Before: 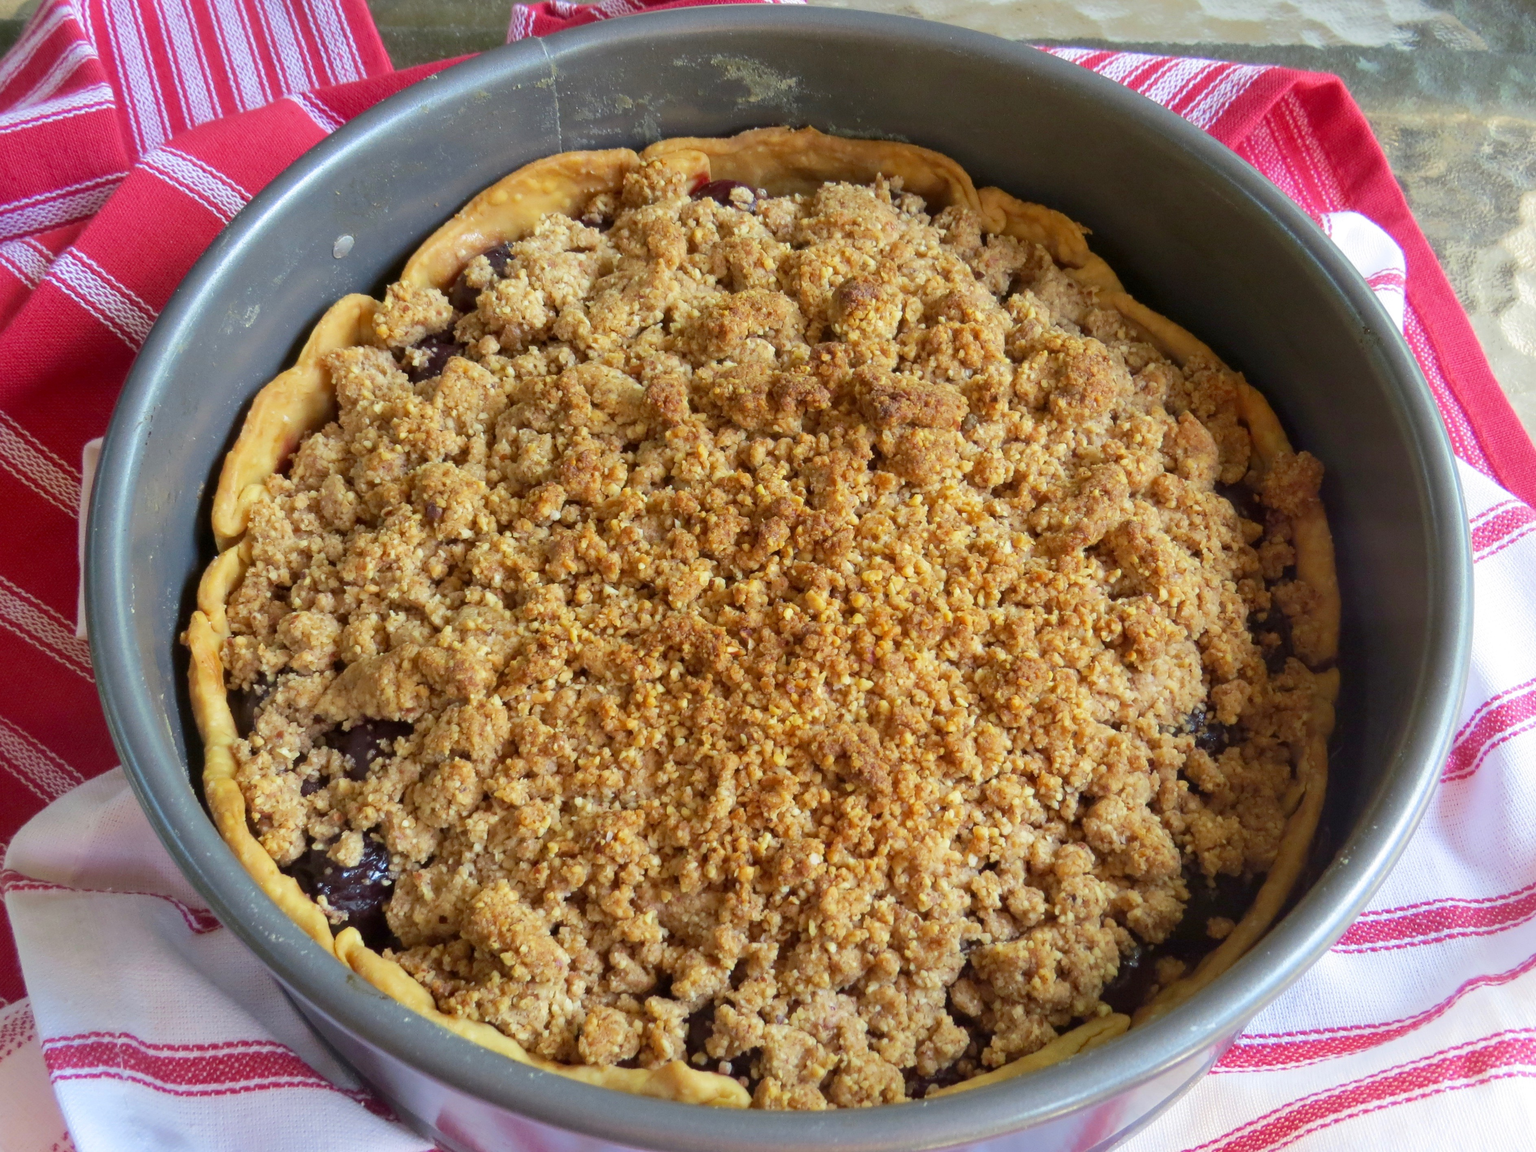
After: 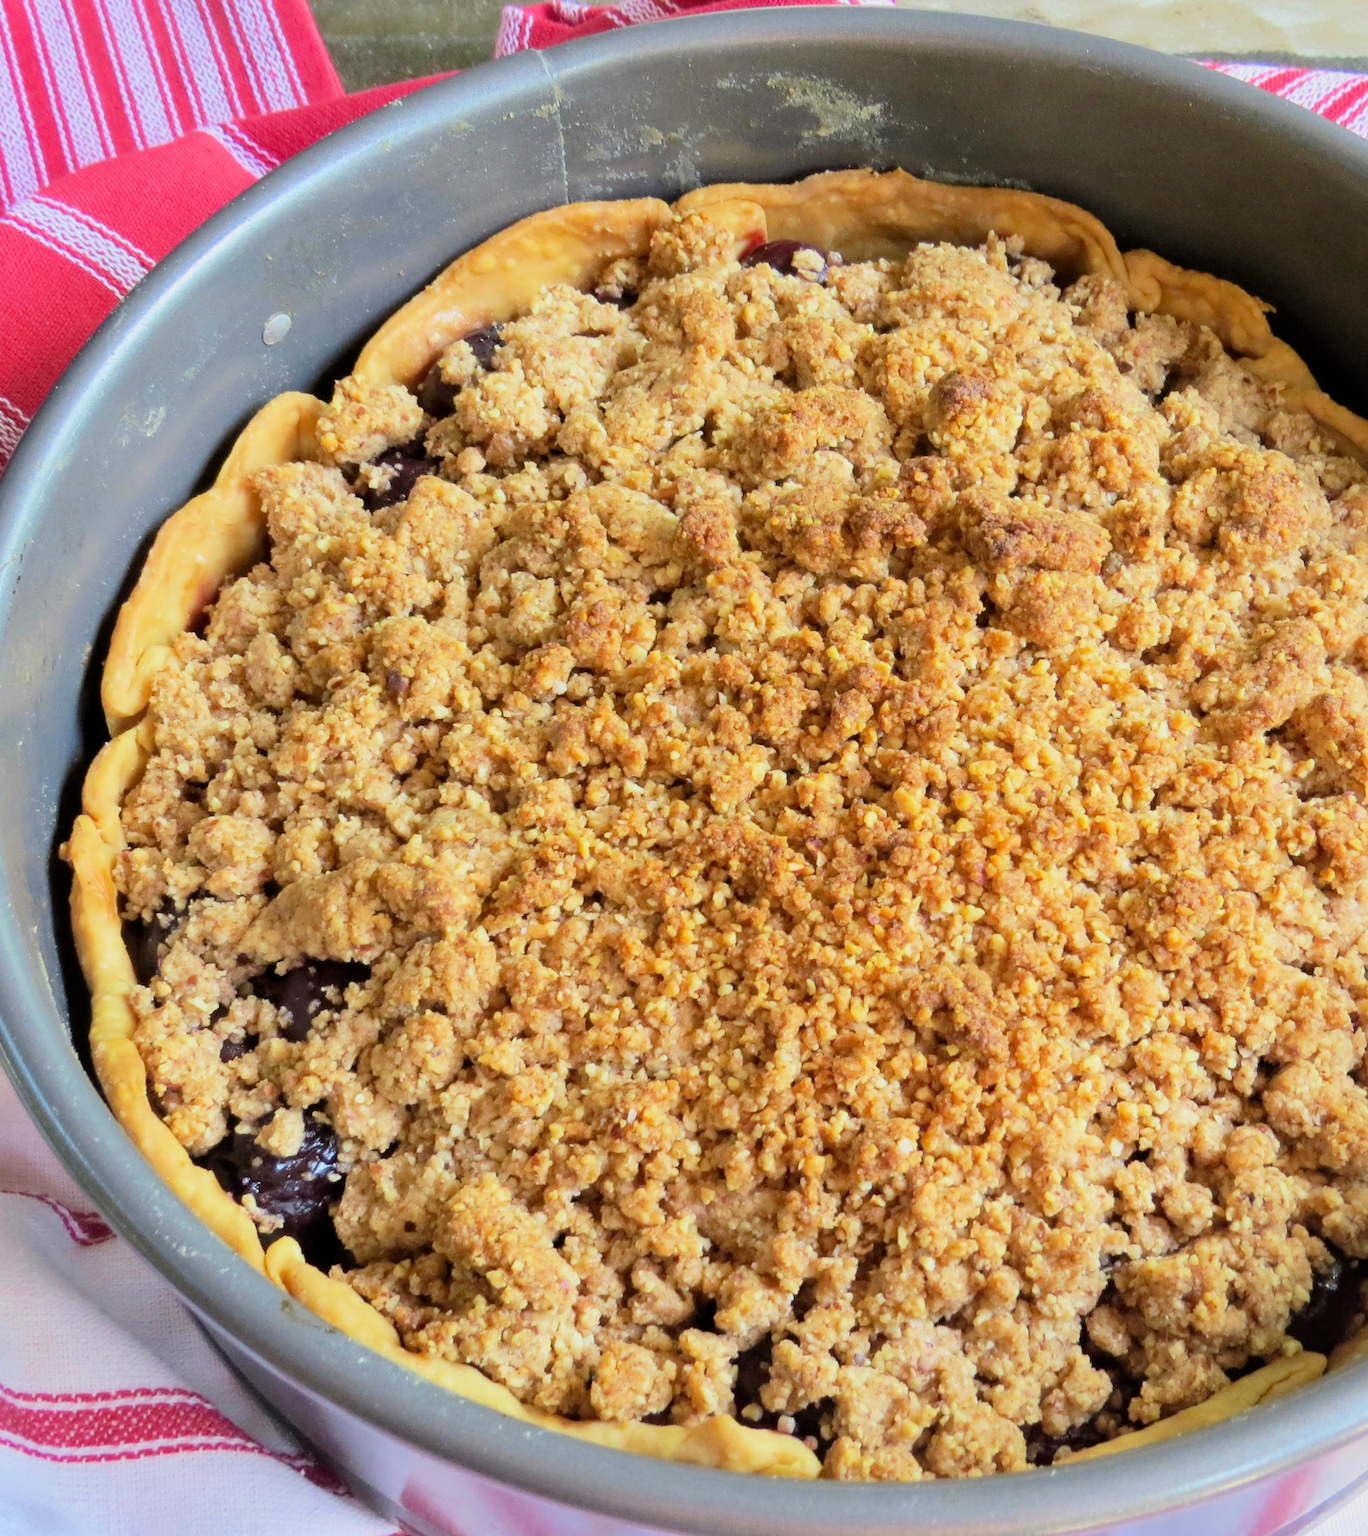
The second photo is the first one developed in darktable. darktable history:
crop and rotate: left 8.874%, right 24.335%
filmic rgb: middle gray luminance 28.77%, black relative exposure -10.38 EV, white relative exposure 5.49 EV, target black luminance 0%, hardness 3.96, latitude 2.75%, contrast 1.129, highlights saturation mix 5.71%, shadows ↔ highlights balance 15.38%, color science v6 (2022)
exposure: black level correction 0, exposure 0.691 EV, compensate highlight preservation false
